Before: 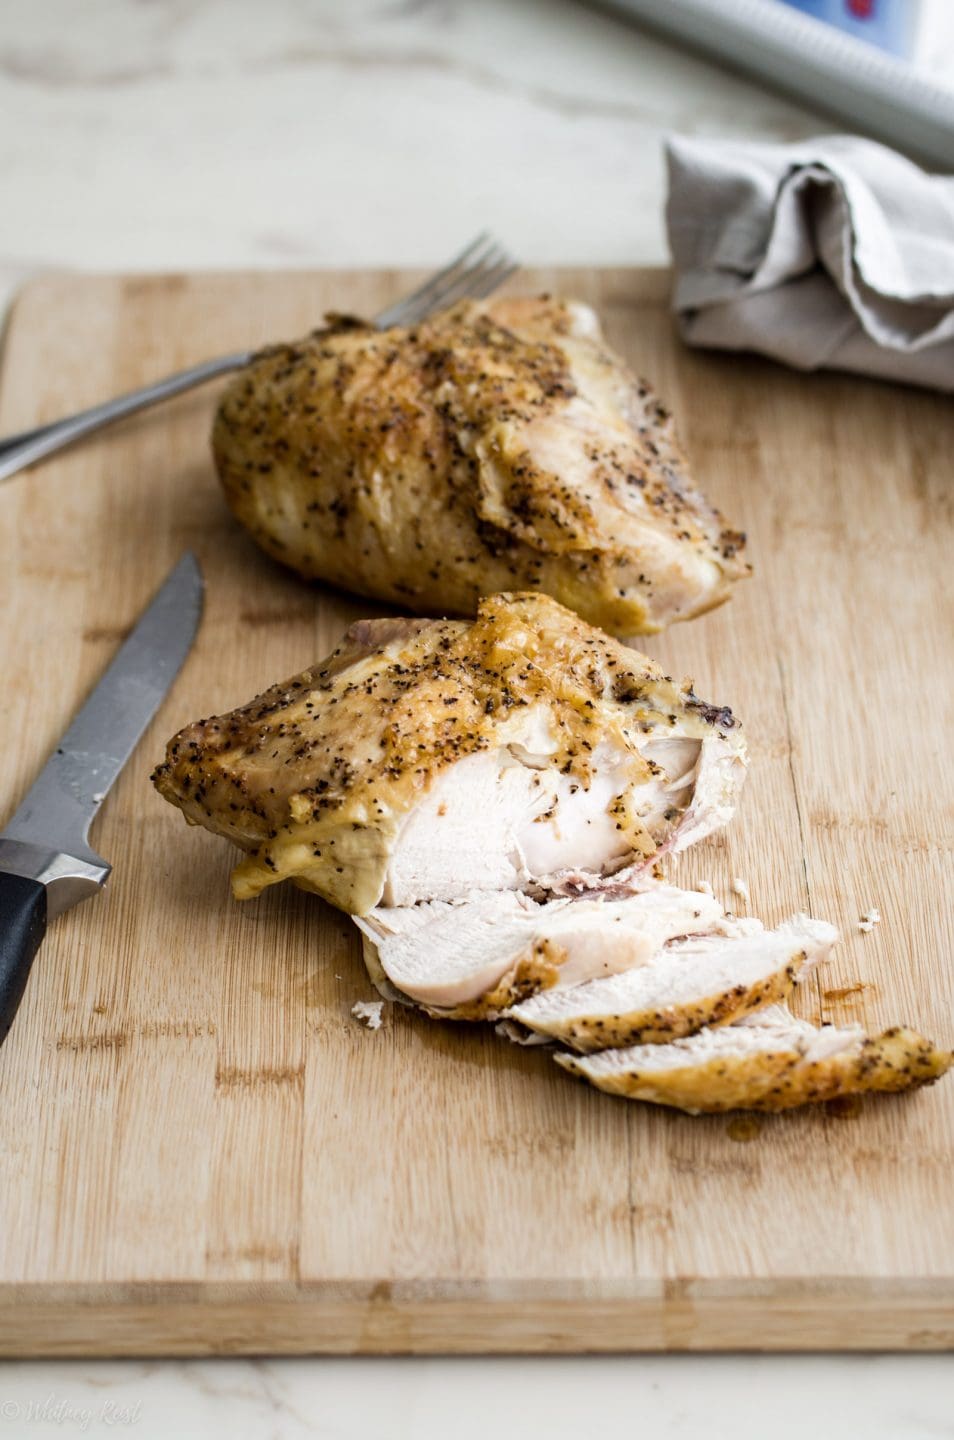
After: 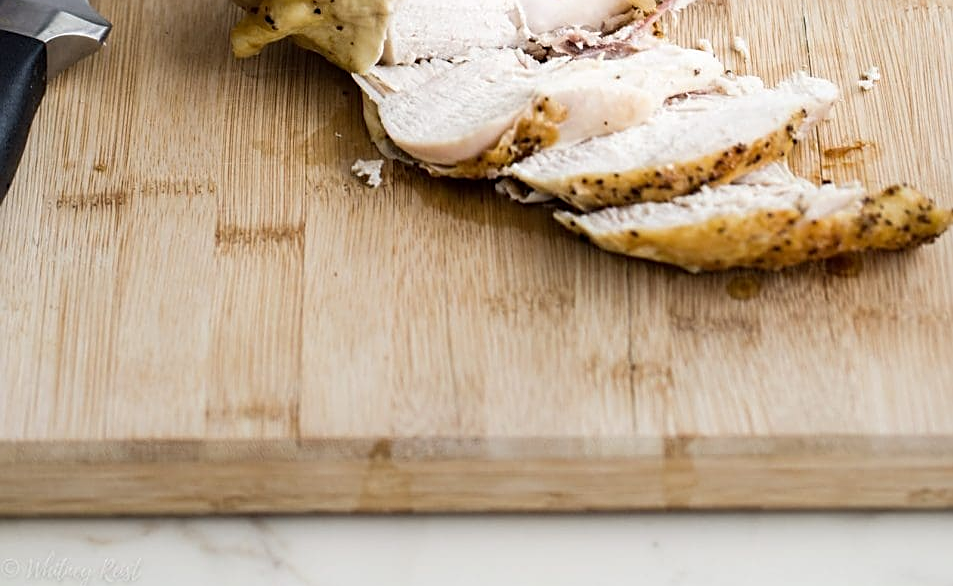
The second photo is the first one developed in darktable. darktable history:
sharpen: on, module defaults
crop and rotate: top 58.532%, bottom 0.739%
